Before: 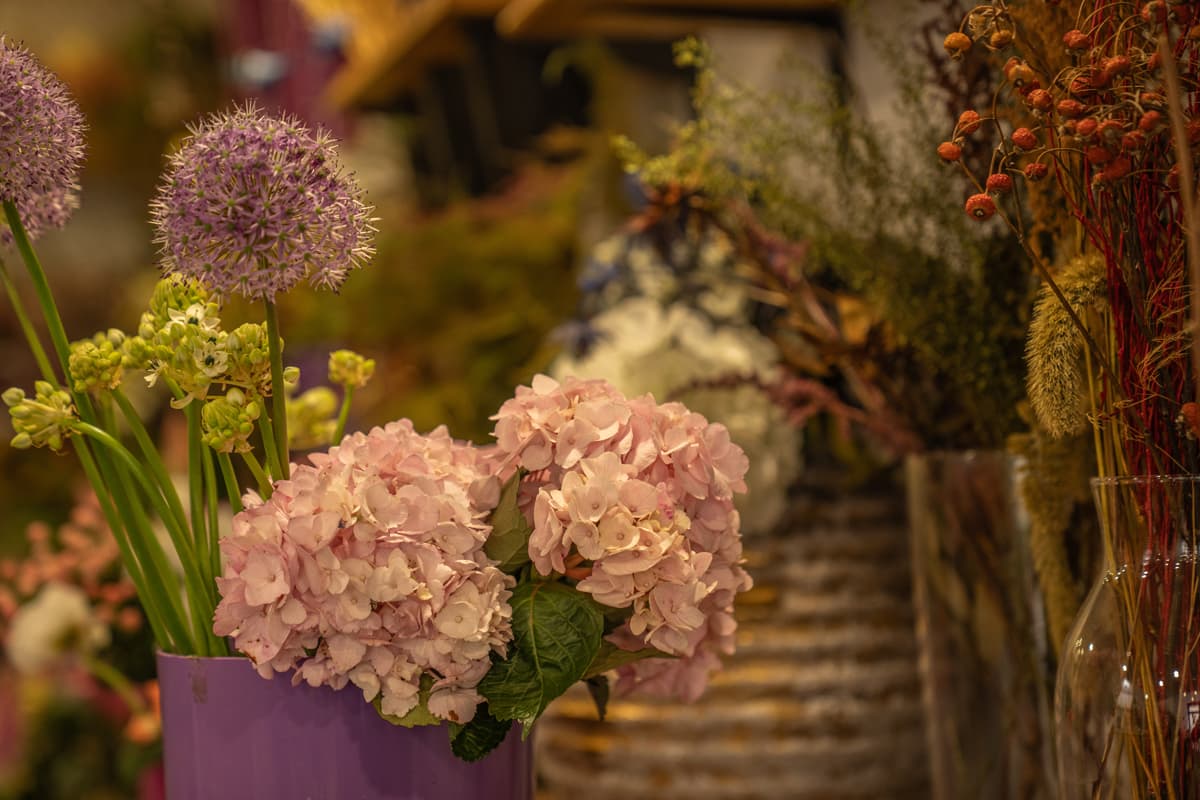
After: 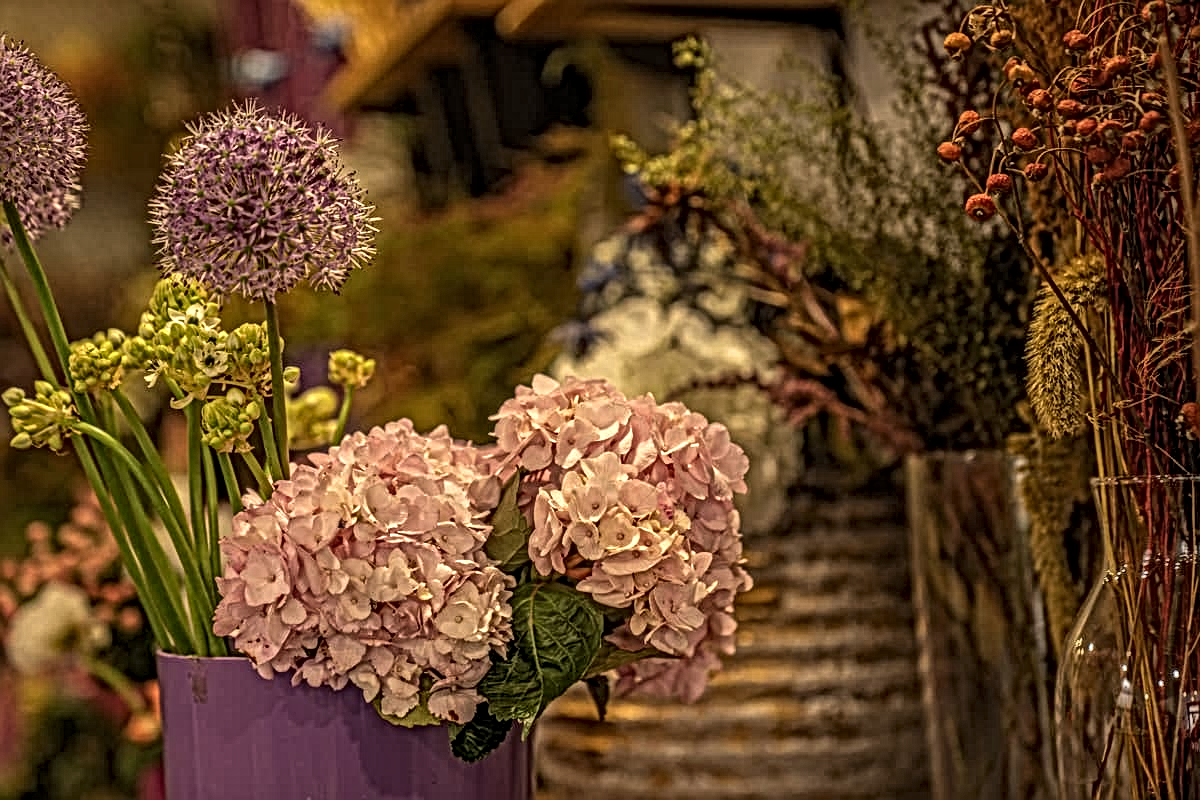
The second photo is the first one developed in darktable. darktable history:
levels: levels [0.026, 0.507, 0.987]
local contrast: mode bilateral grid, contrast 21, coarseness 4, detail 300%, midtone range 0.2
